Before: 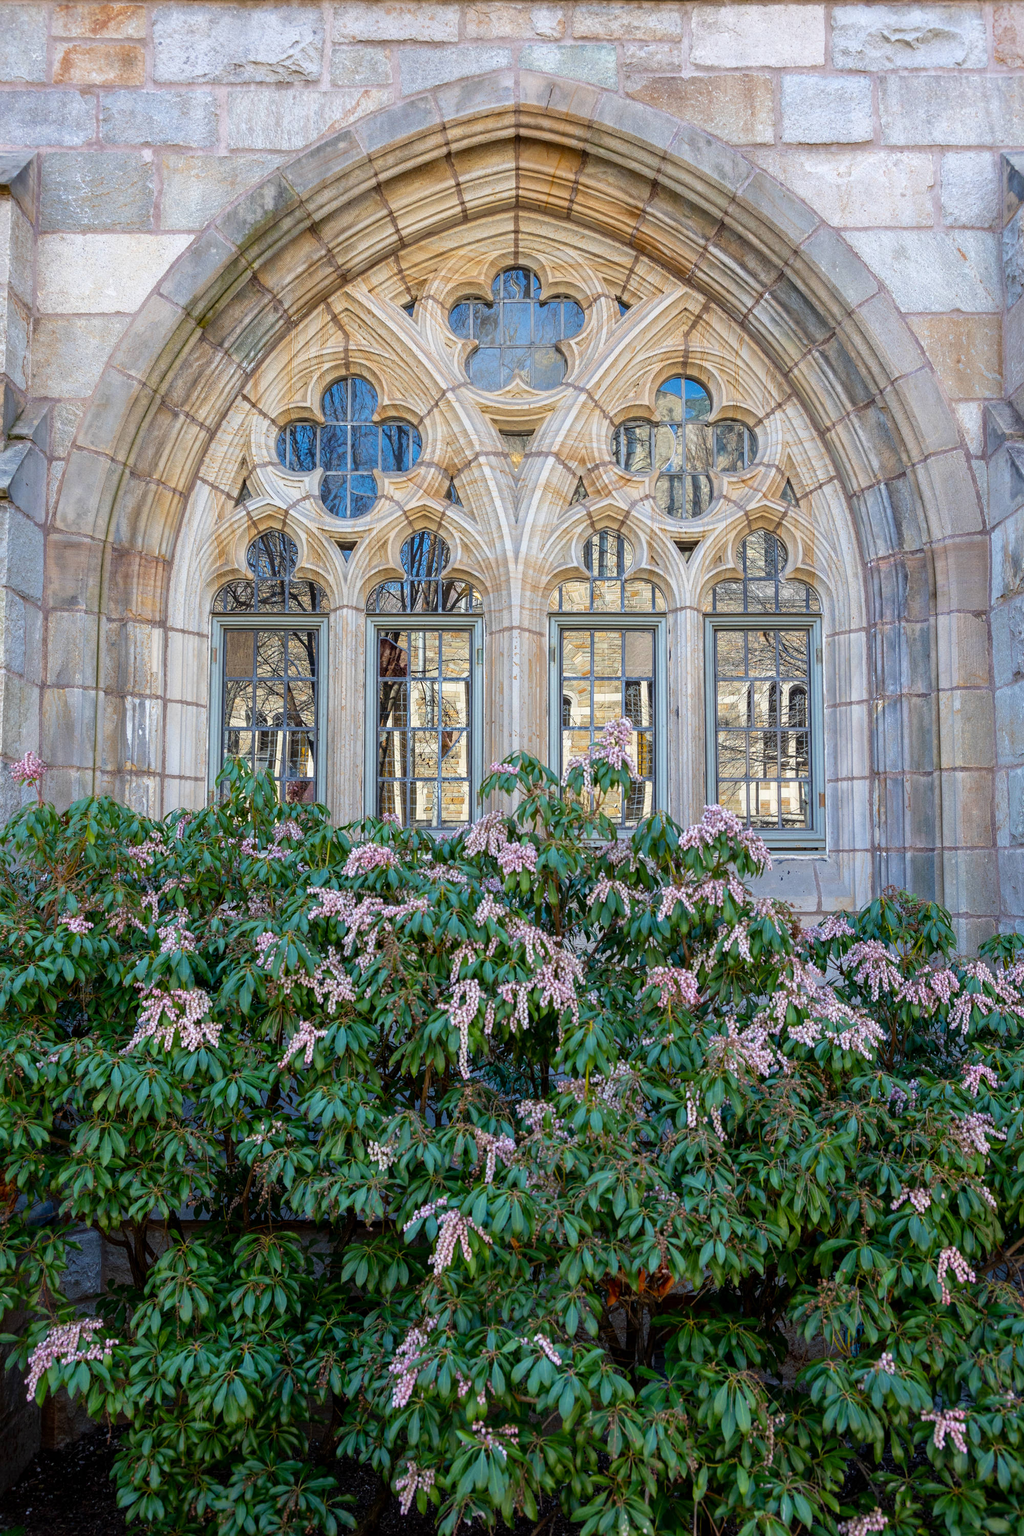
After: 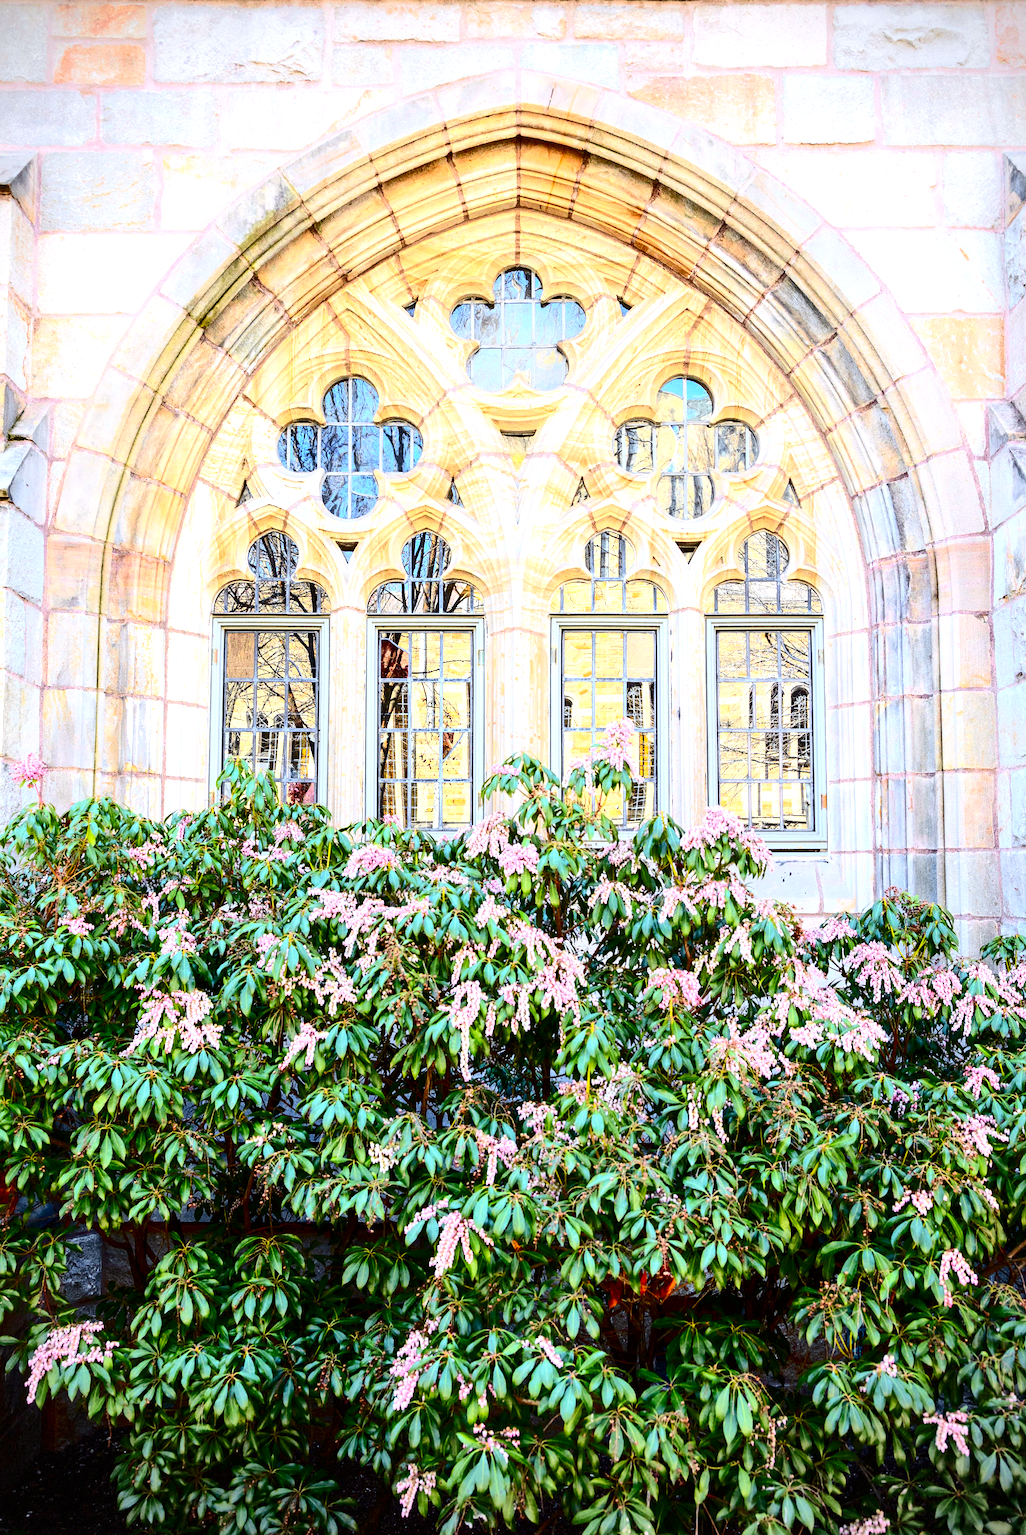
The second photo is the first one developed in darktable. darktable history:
vignetting: dithering 8-bit output, unbound false
exposure: exposure 1.15 EV, compensate highlight preservation false
contrast brightness saturation: contrast 0.32, brightness -0.08, saturation 0.17
tone curve: curves: ch0 [(0, 0) (0.239, 0.248) (0.508, 0.606) (0.828, 0.878) (1, 1)]; ch1 [(0, 0) (0.401, 0.42) (0.442, 0.47) (0.492, 0.498) (0.511, 0.516) (0.555, 0.586) (0.681, 0.739) (1, 1)]; ch2 [(0, 0) (0.411, 0.433) (0.5, 0.504) (0.545, 0.574) (1, 1)], color space Lab, independent channels, preserve colors none
crop: top 0.05%, bottom 0.098%
